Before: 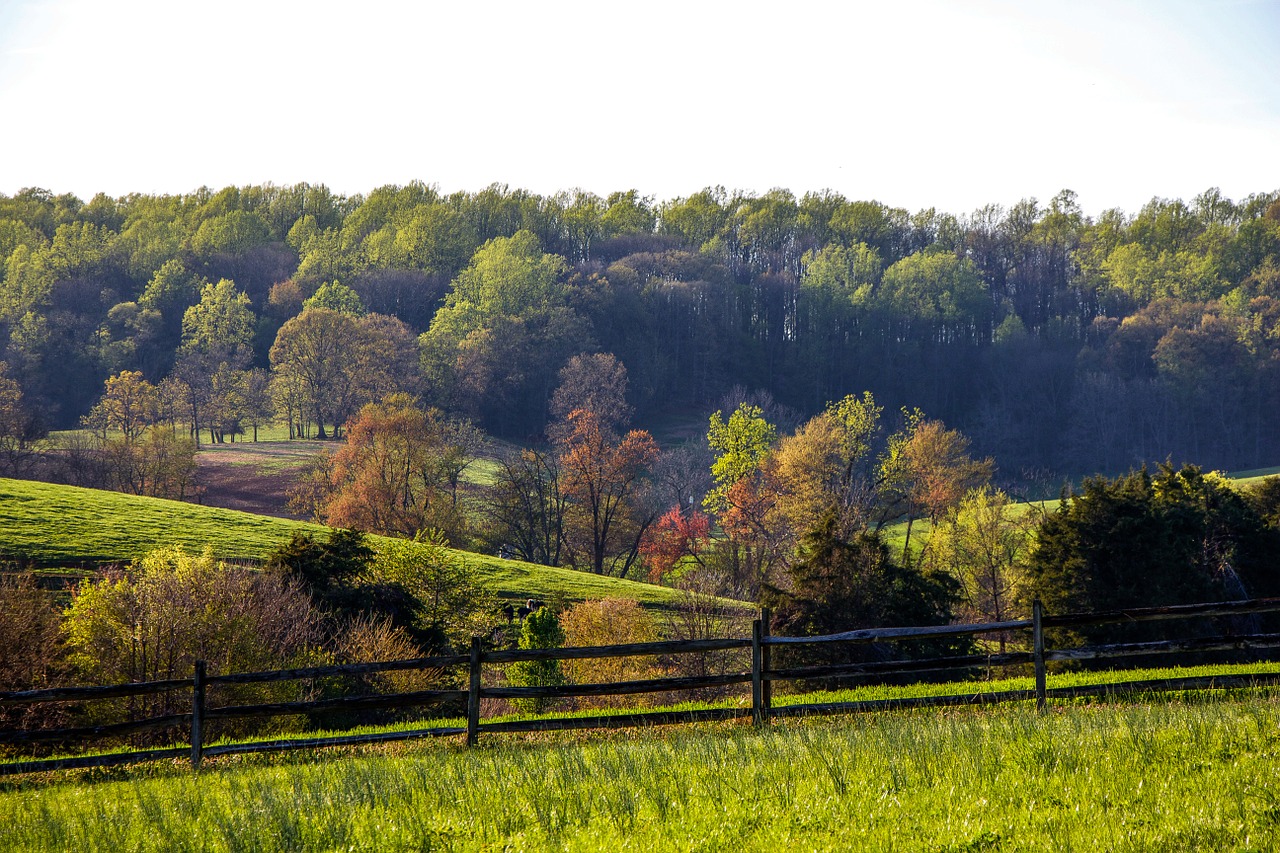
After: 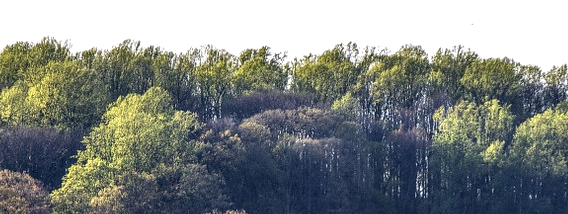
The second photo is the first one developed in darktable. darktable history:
local contrast: highlights 77%, shadows 56%, detail 175%, midtone range 0.432
crop: left 28.823%, top 16.824%, right 26.791%, bottom 57.993%
